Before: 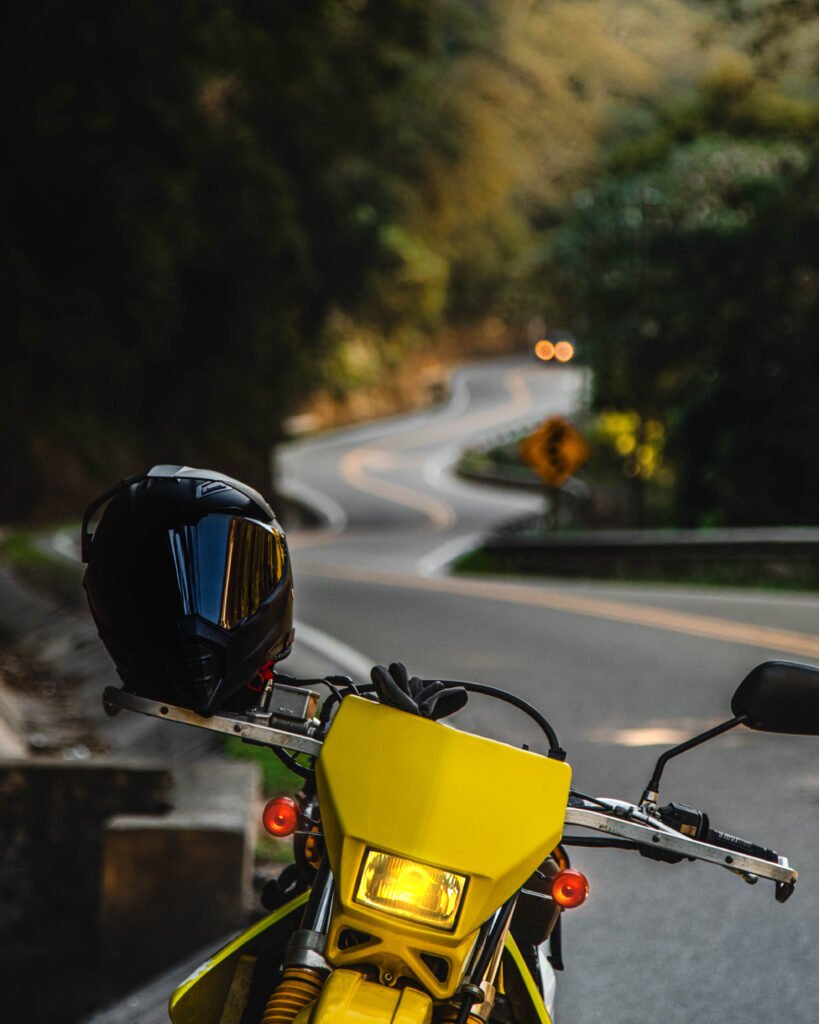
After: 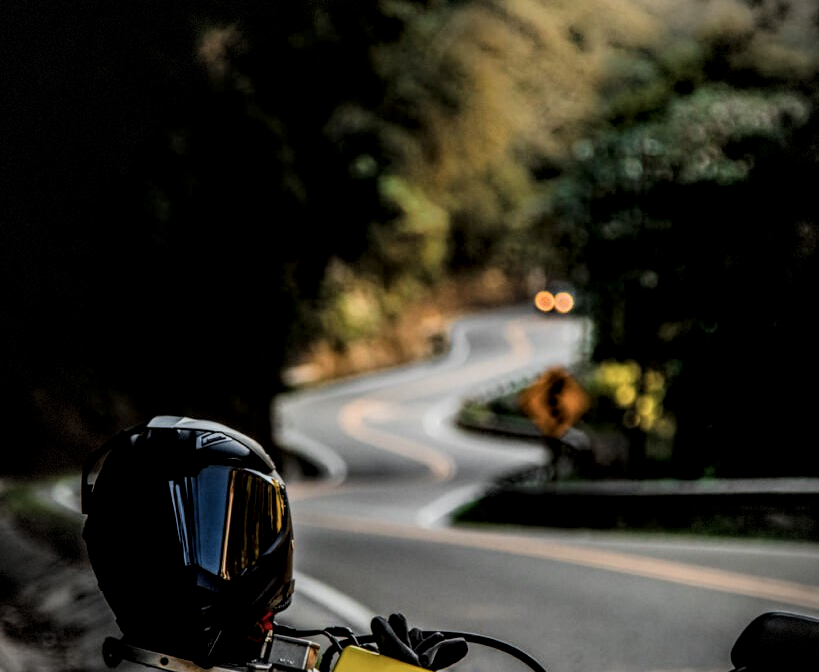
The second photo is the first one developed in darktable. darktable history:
color balance rgb: linear chroma grading › shadows -3%, linear chroma grading › highlights -4%
local contrast: highlights 60%, shadows 60%, detail 160%
crop and rotate: top 4.848%, bottom 29.503%
vignetting: dithering 8-bit output, unbound false
filmic rgb: black relative exposure -7.65 EV, white relative exposure 4.56 EV, hardness 3.61, color science v6 (2022)
